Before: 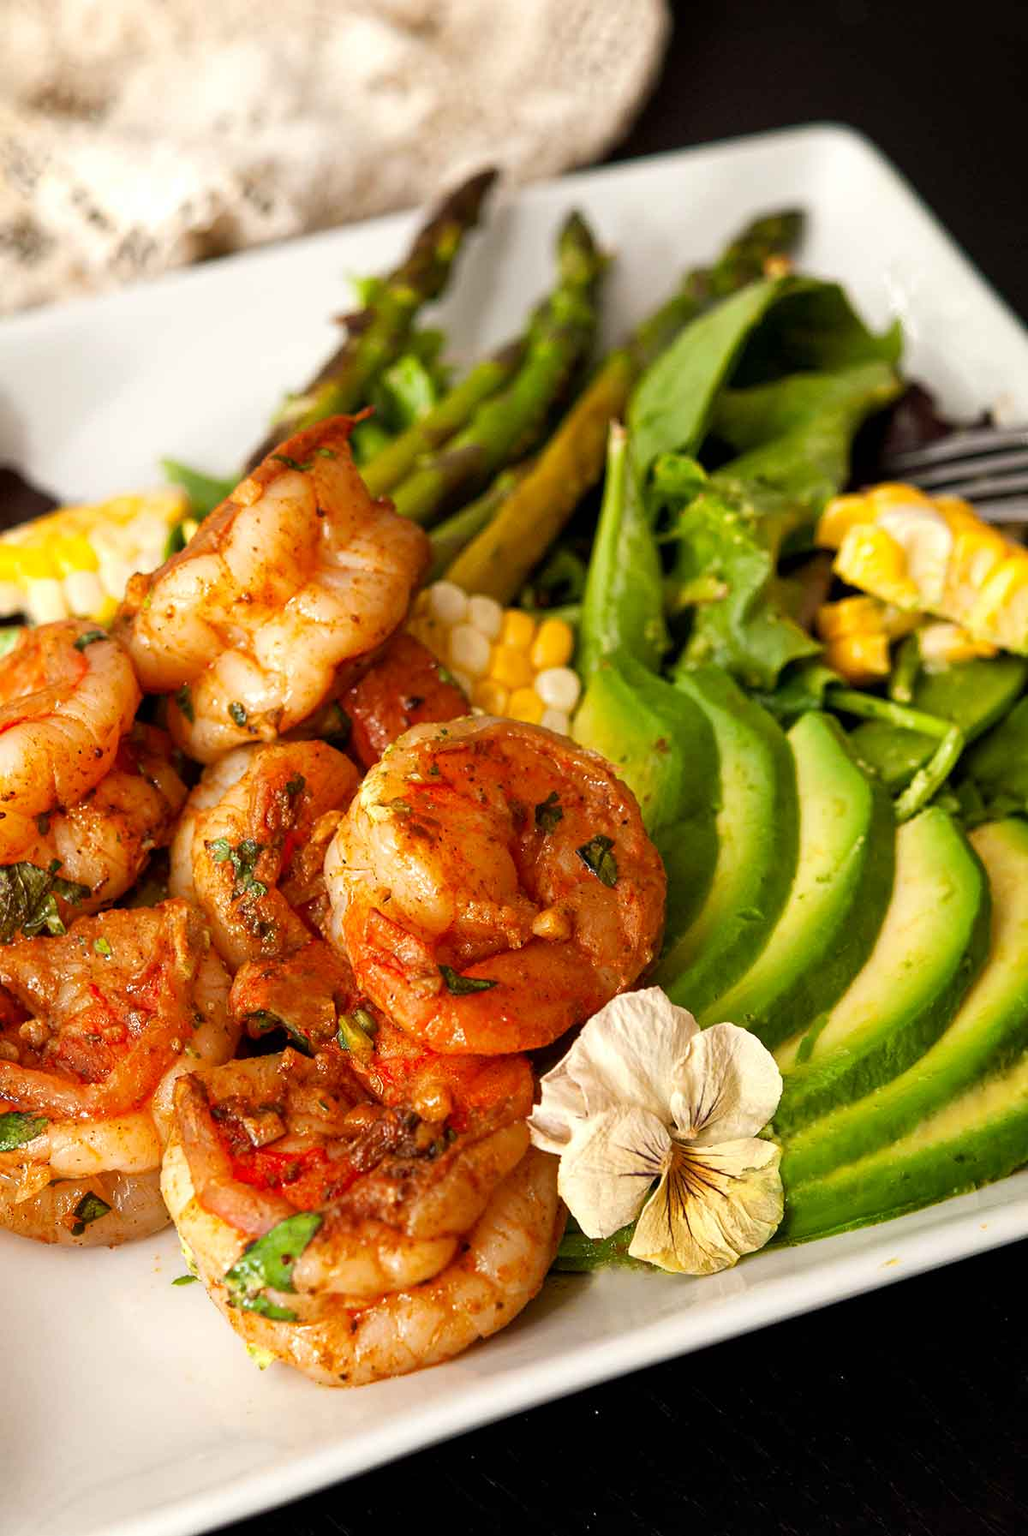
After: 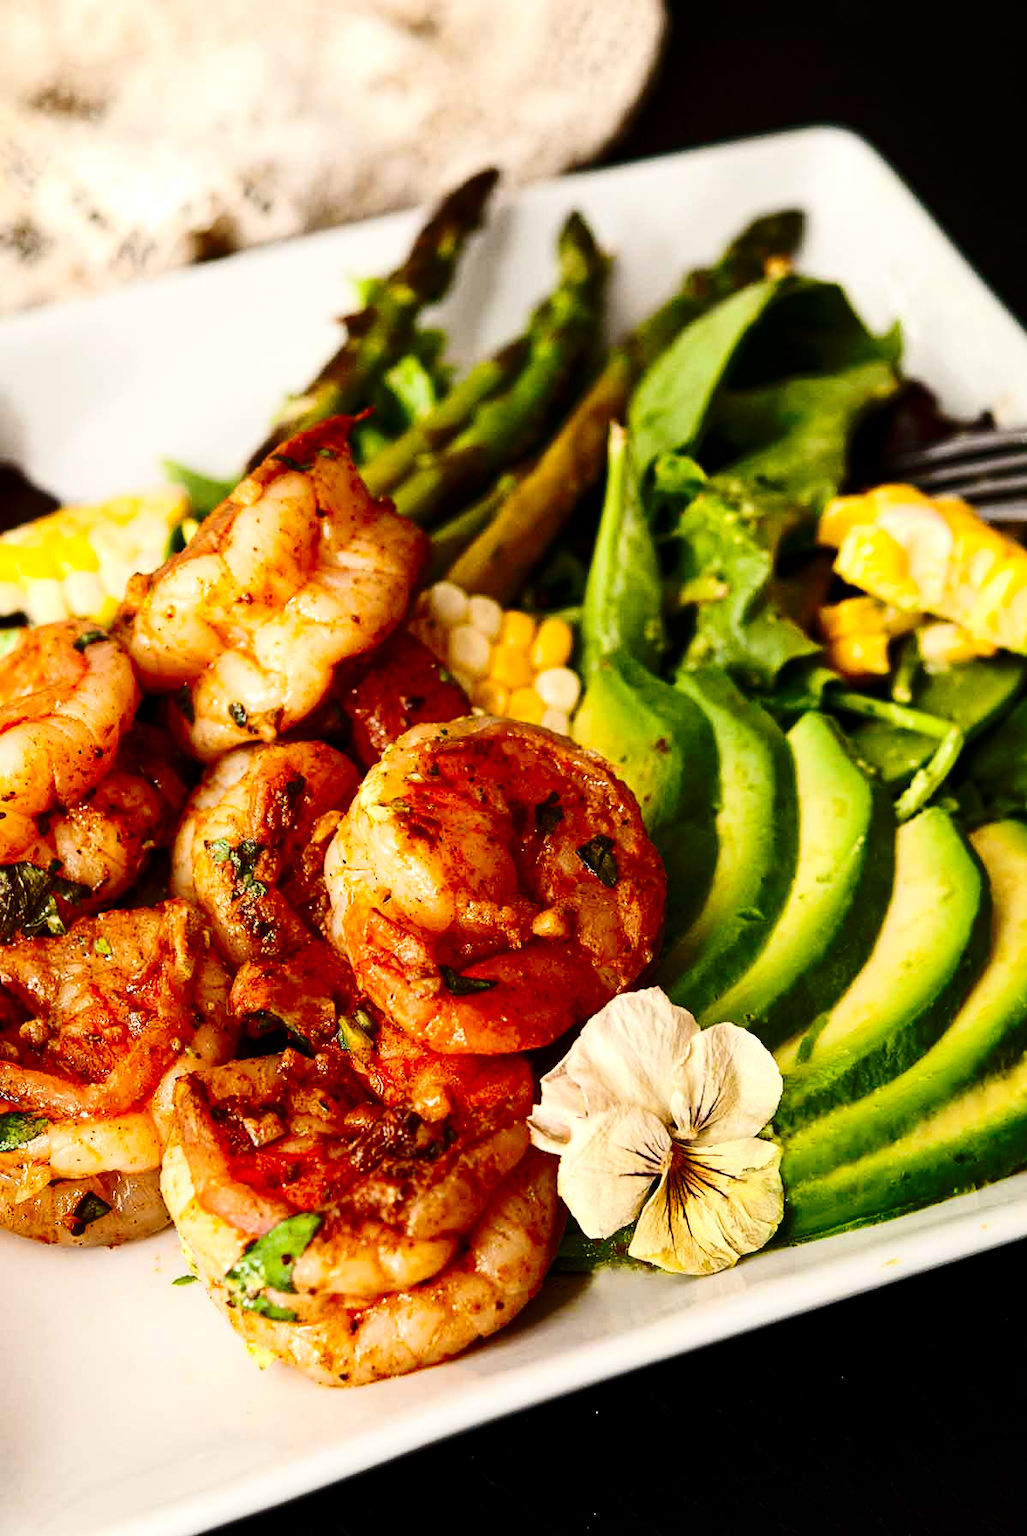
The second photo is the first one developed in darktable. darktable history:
exposure: exposure 0 EV, compensate highlight preservation false
base curve: curves: ch0 [(0, 0) (0.073, 0.04) (0.157, 0.139) (0.492, 0.492) (0.758, 0.758) (1, 1)], preserve colors none
contrast brightness saturation: contrast 0.28
